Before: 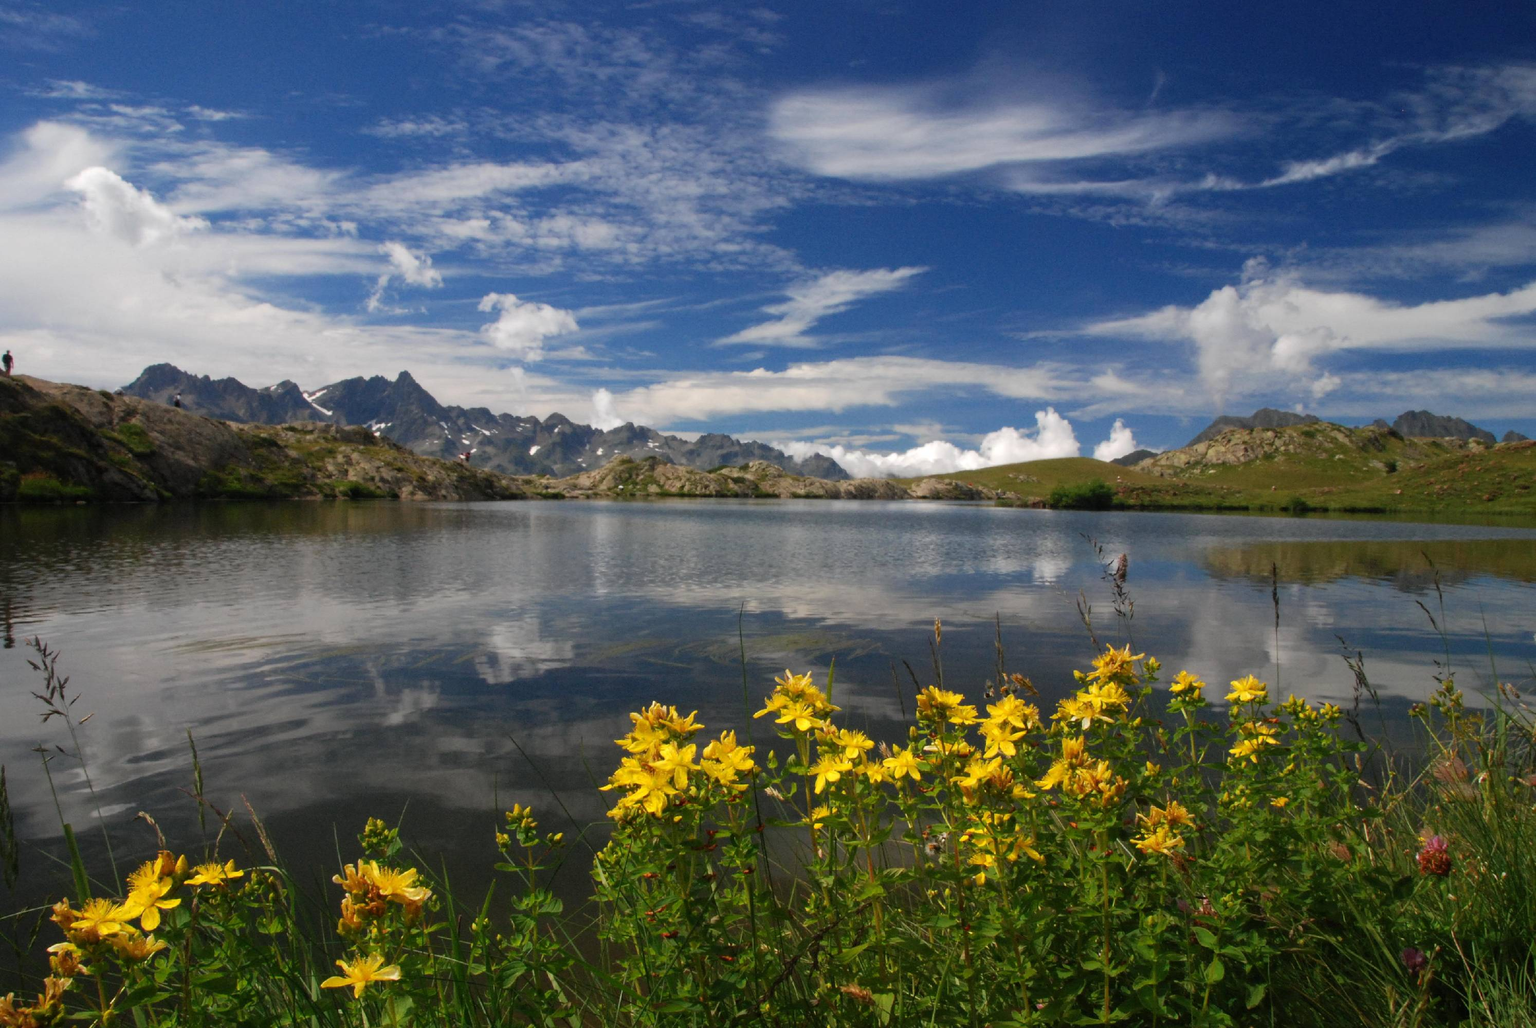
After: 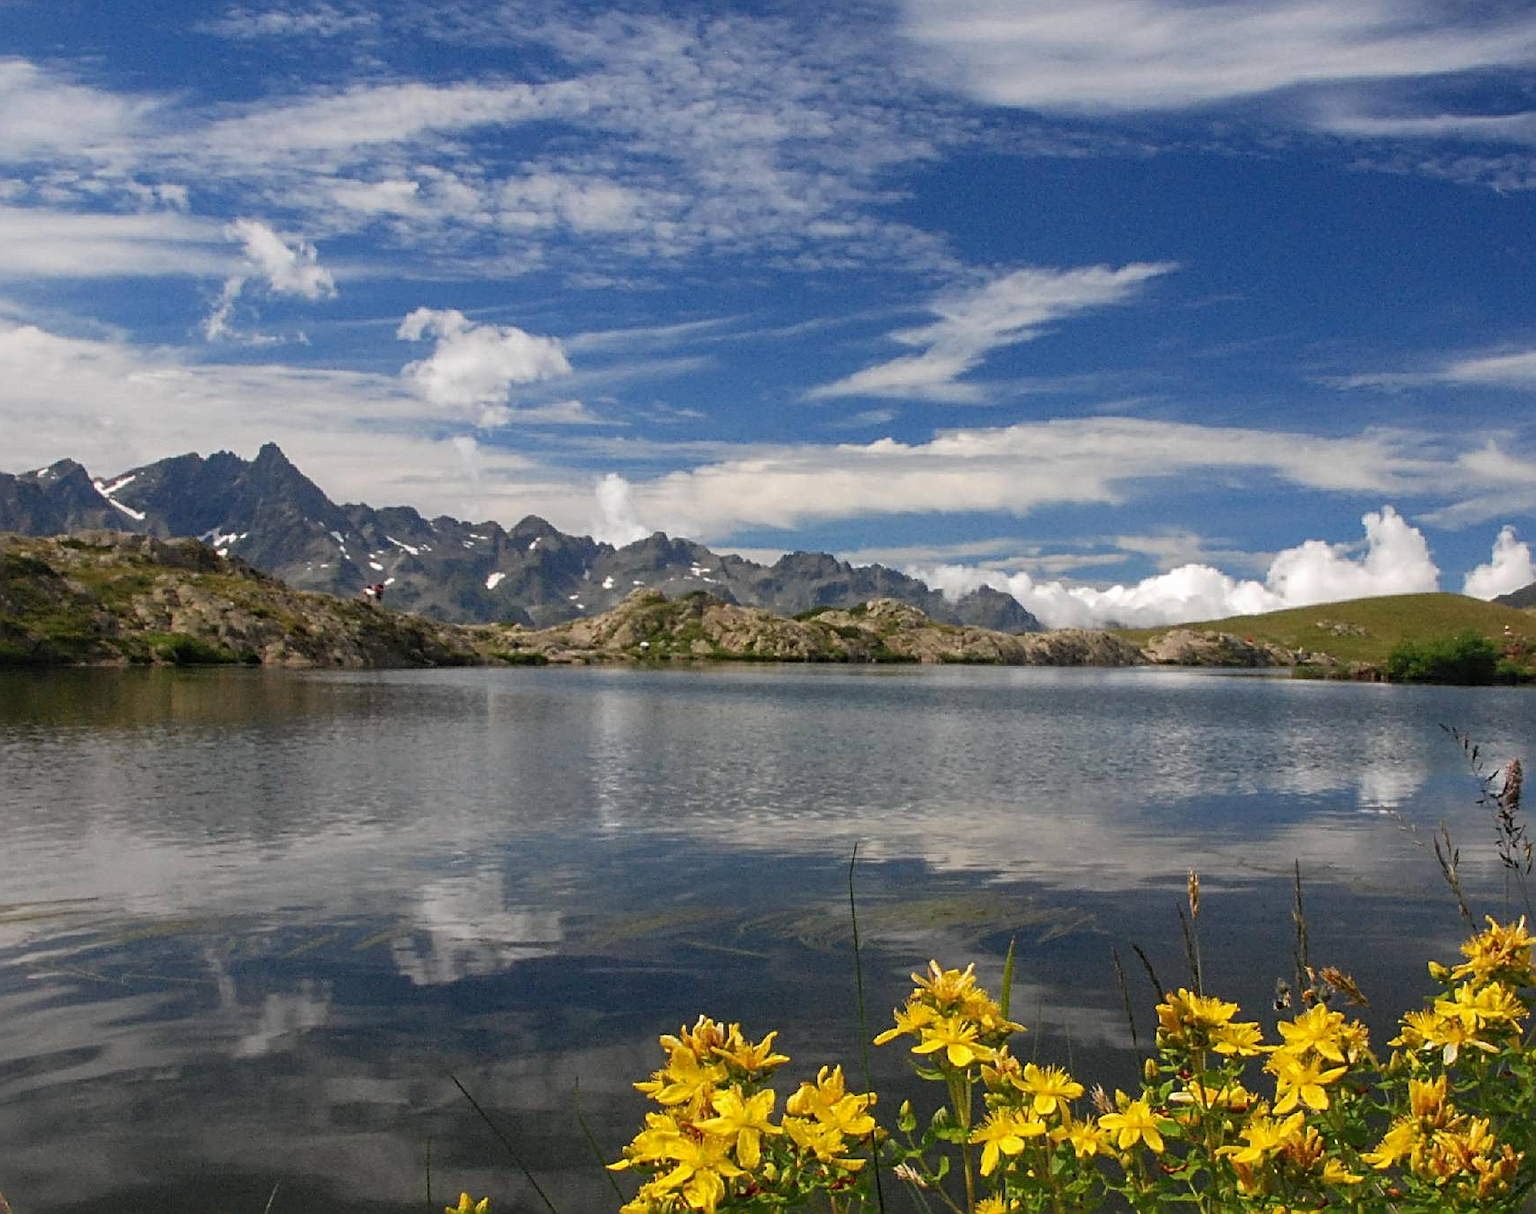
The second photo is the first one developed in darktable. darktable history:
crop: left 16.202%, top 11.208%, right 26.045%, bottom 20.557%
local contrast: detail 110%
sharpen: radius 2.676, amount 0.669
